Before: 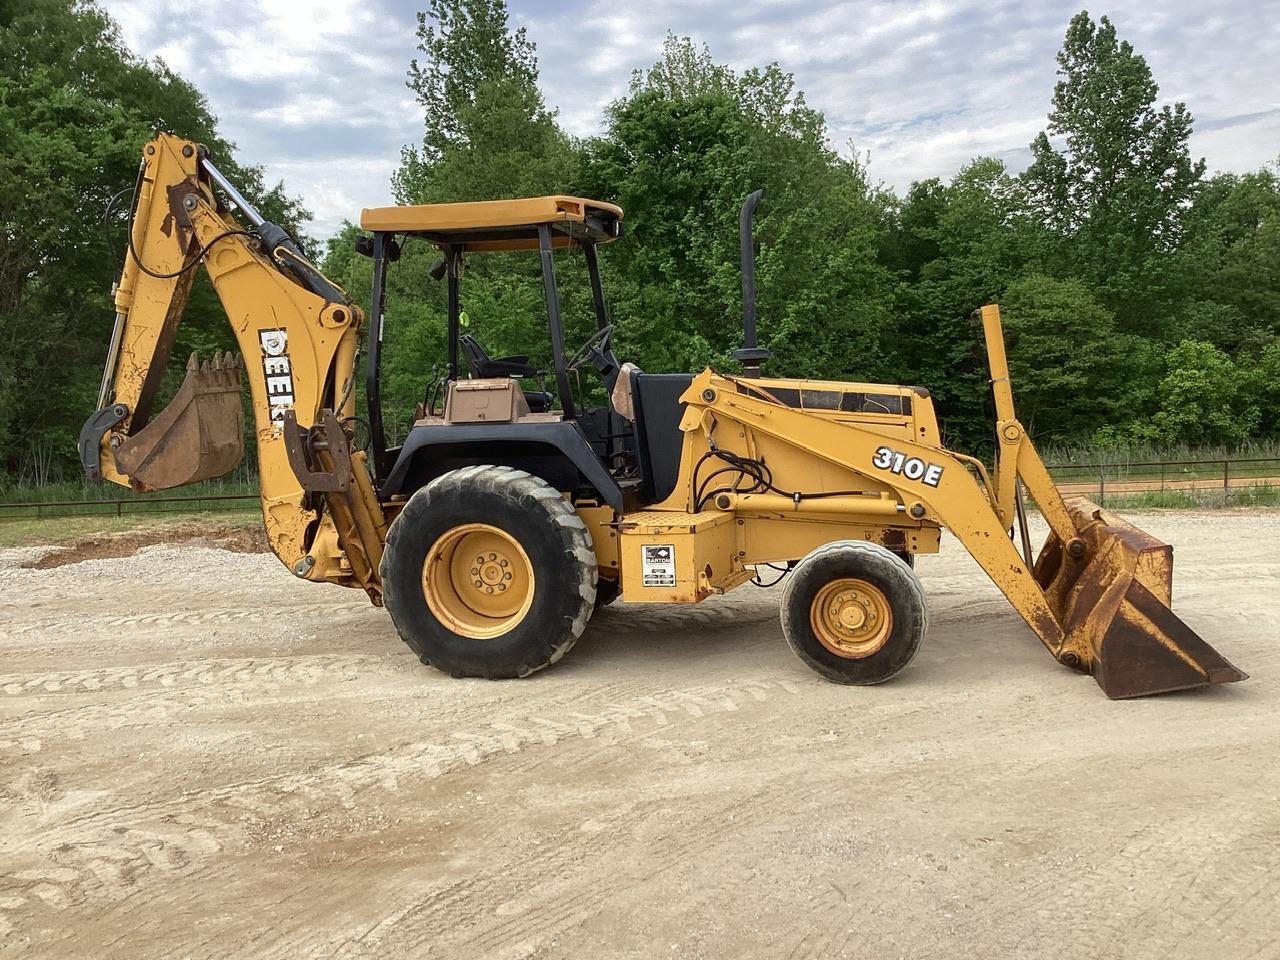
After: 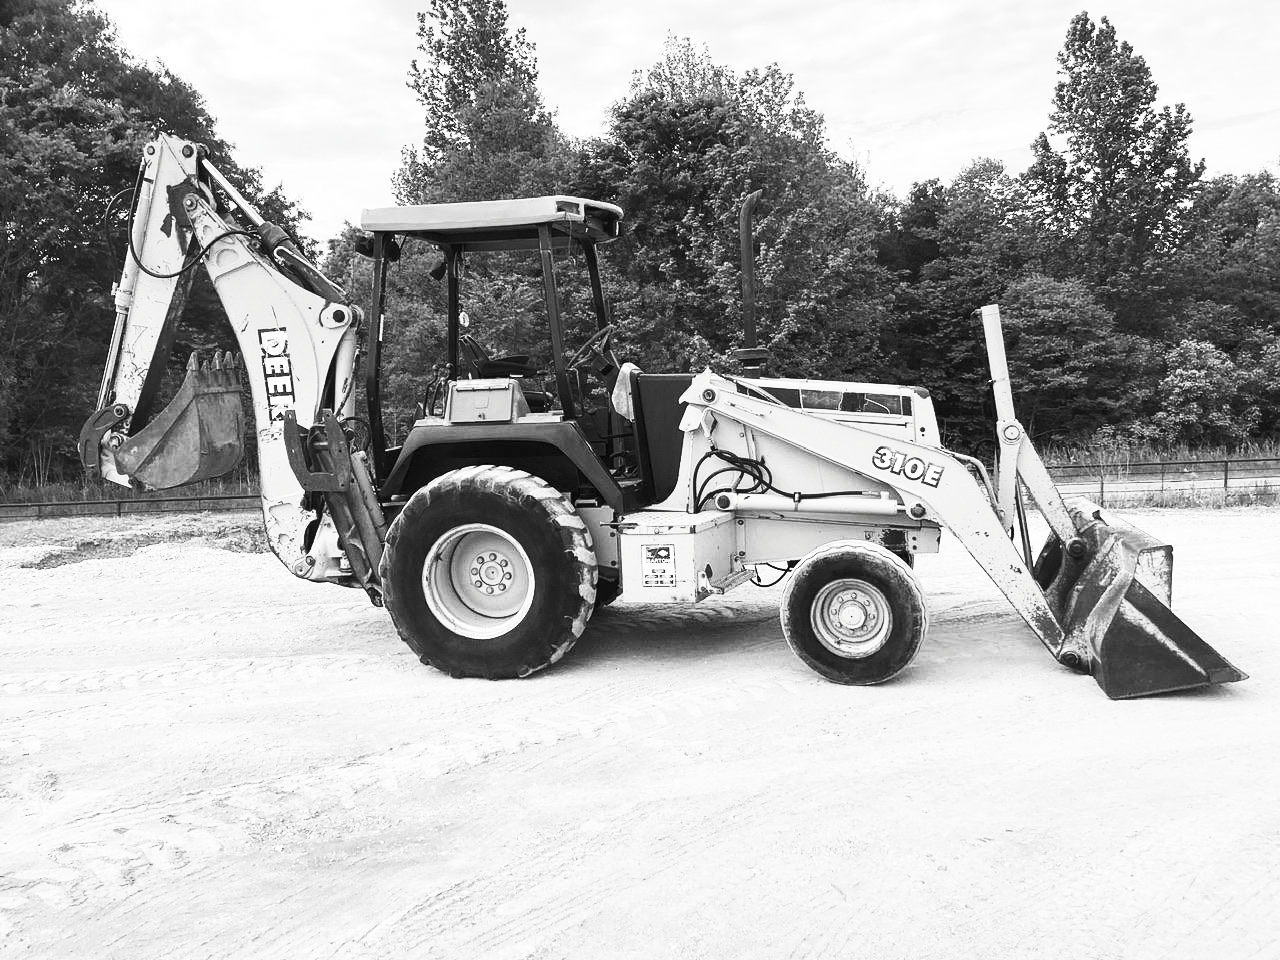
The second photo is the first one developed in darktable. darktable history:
contrast brightness saturation: contrast 0.548, brightness 0.473, saturation -0.997
